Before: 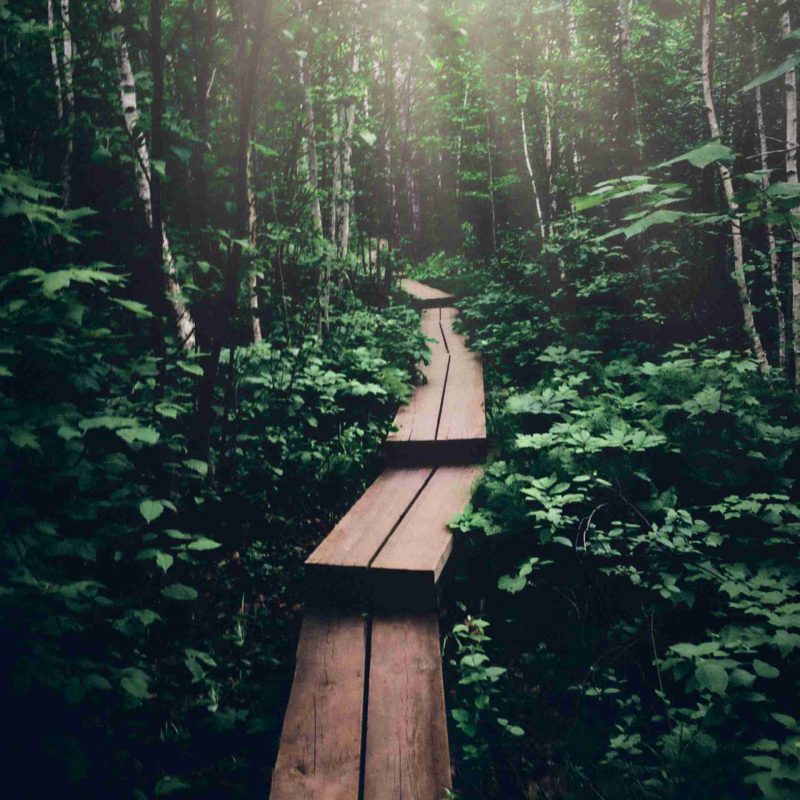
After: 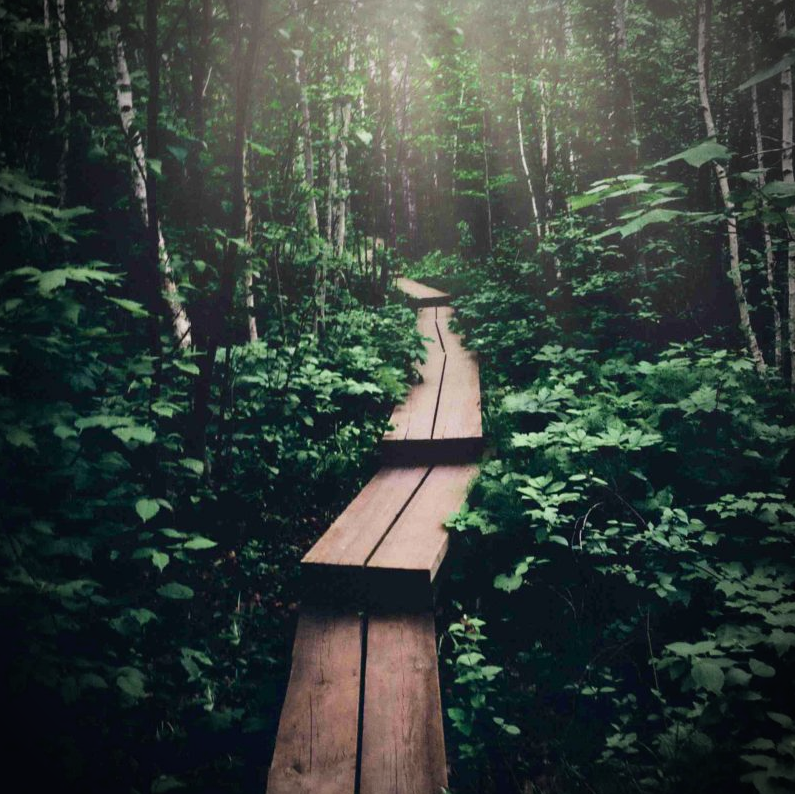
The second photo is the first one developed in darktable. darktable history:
crop and rotate: left 0.569%, top 0.248%, bottom 0.388%
vignetting: brightness -0.68
base curve: curves: ch0 [(0, 0) (0.472, 0.508) (1, 1)], preserve colors none
